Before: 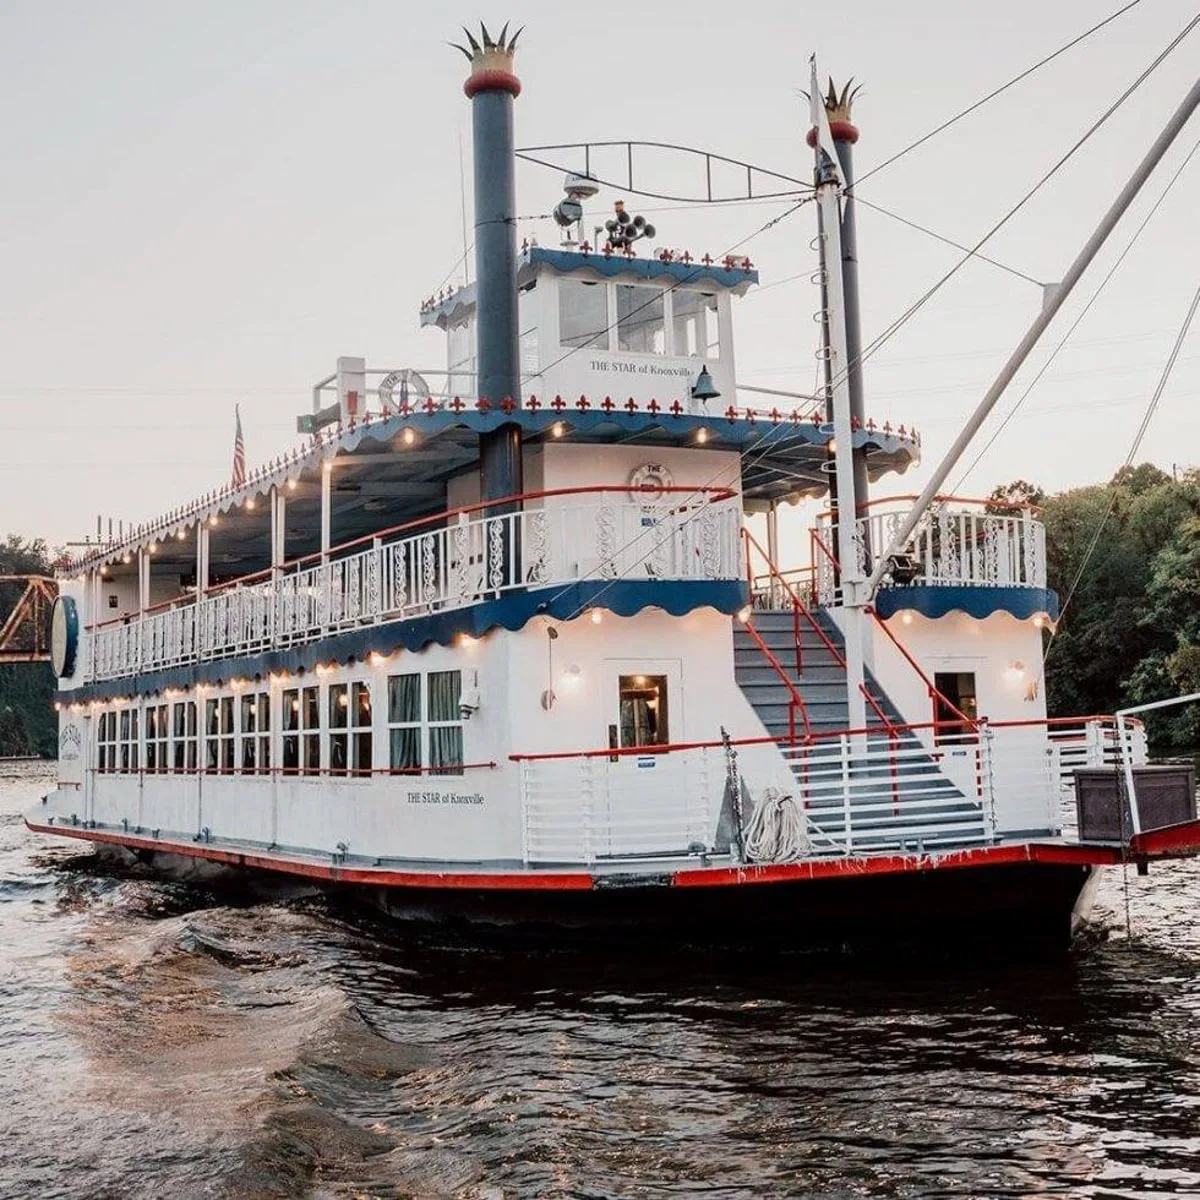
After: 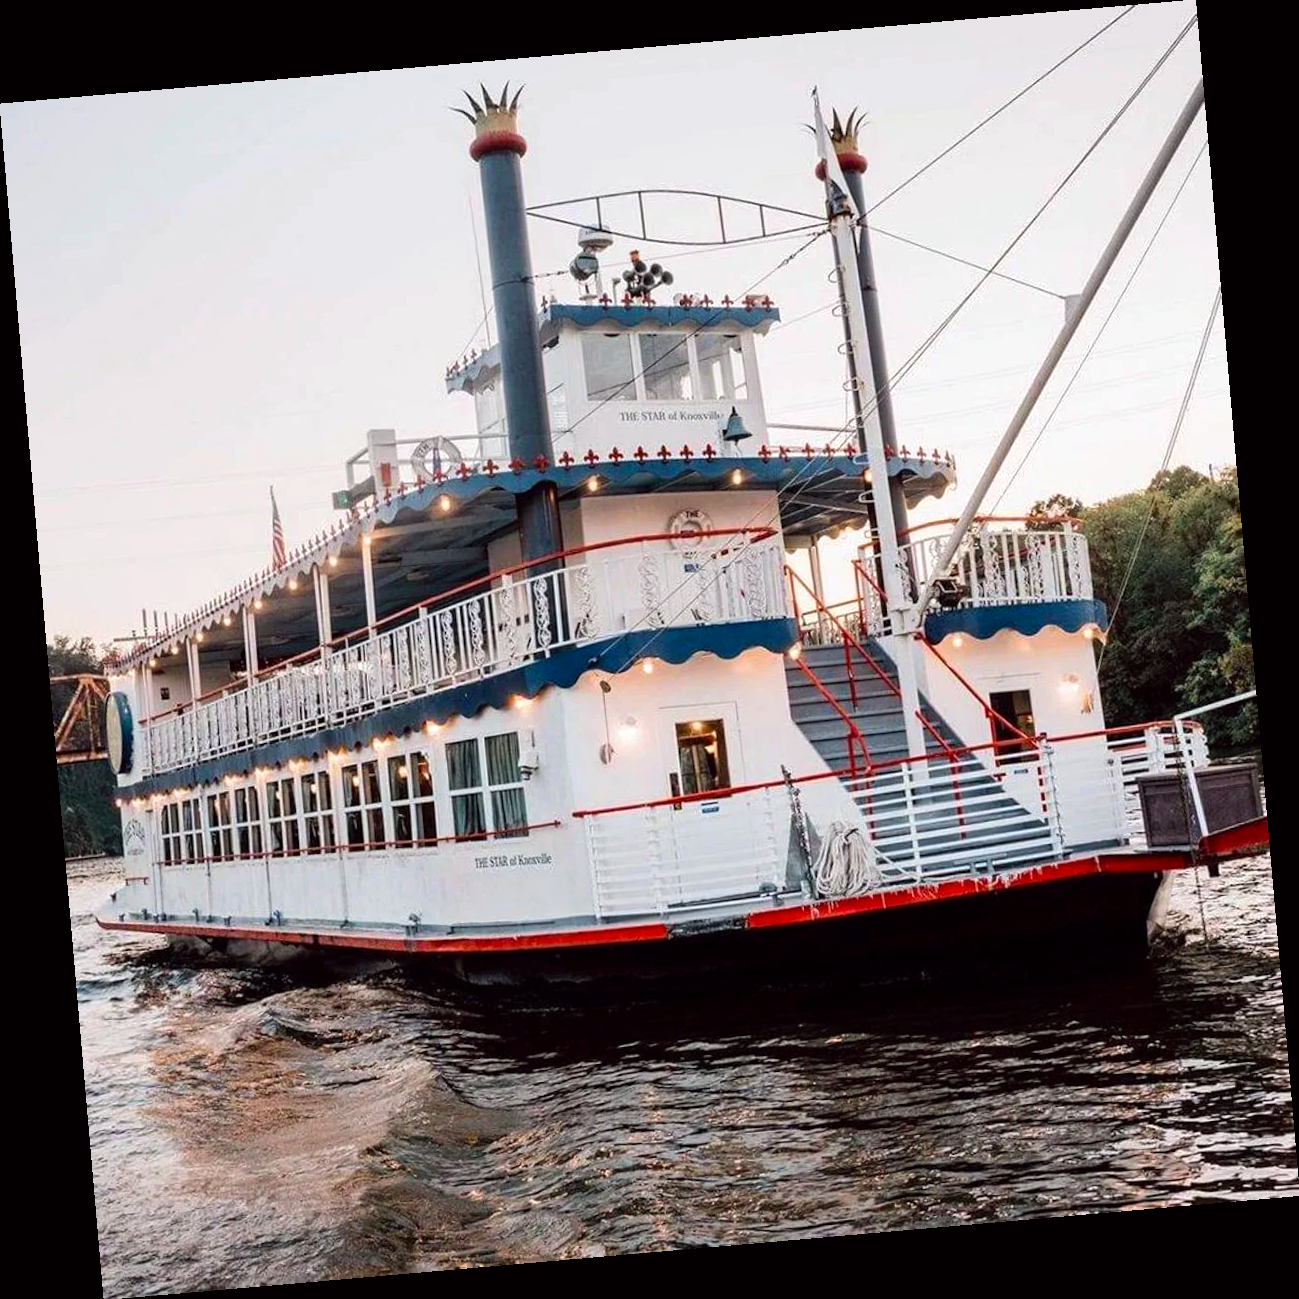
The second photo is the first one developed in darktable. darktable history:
rotate and perspective: rotation -4.98°, automatic cropping off
color balance: lift [1, 1.001, 0.999, 1.001], gamma [1, 1.004, 1.007, 0.993], gain [1, 0.991, 0.987, 1.013], contrast 7.5%, contrast fulcrum 10%, output saturation 115%
